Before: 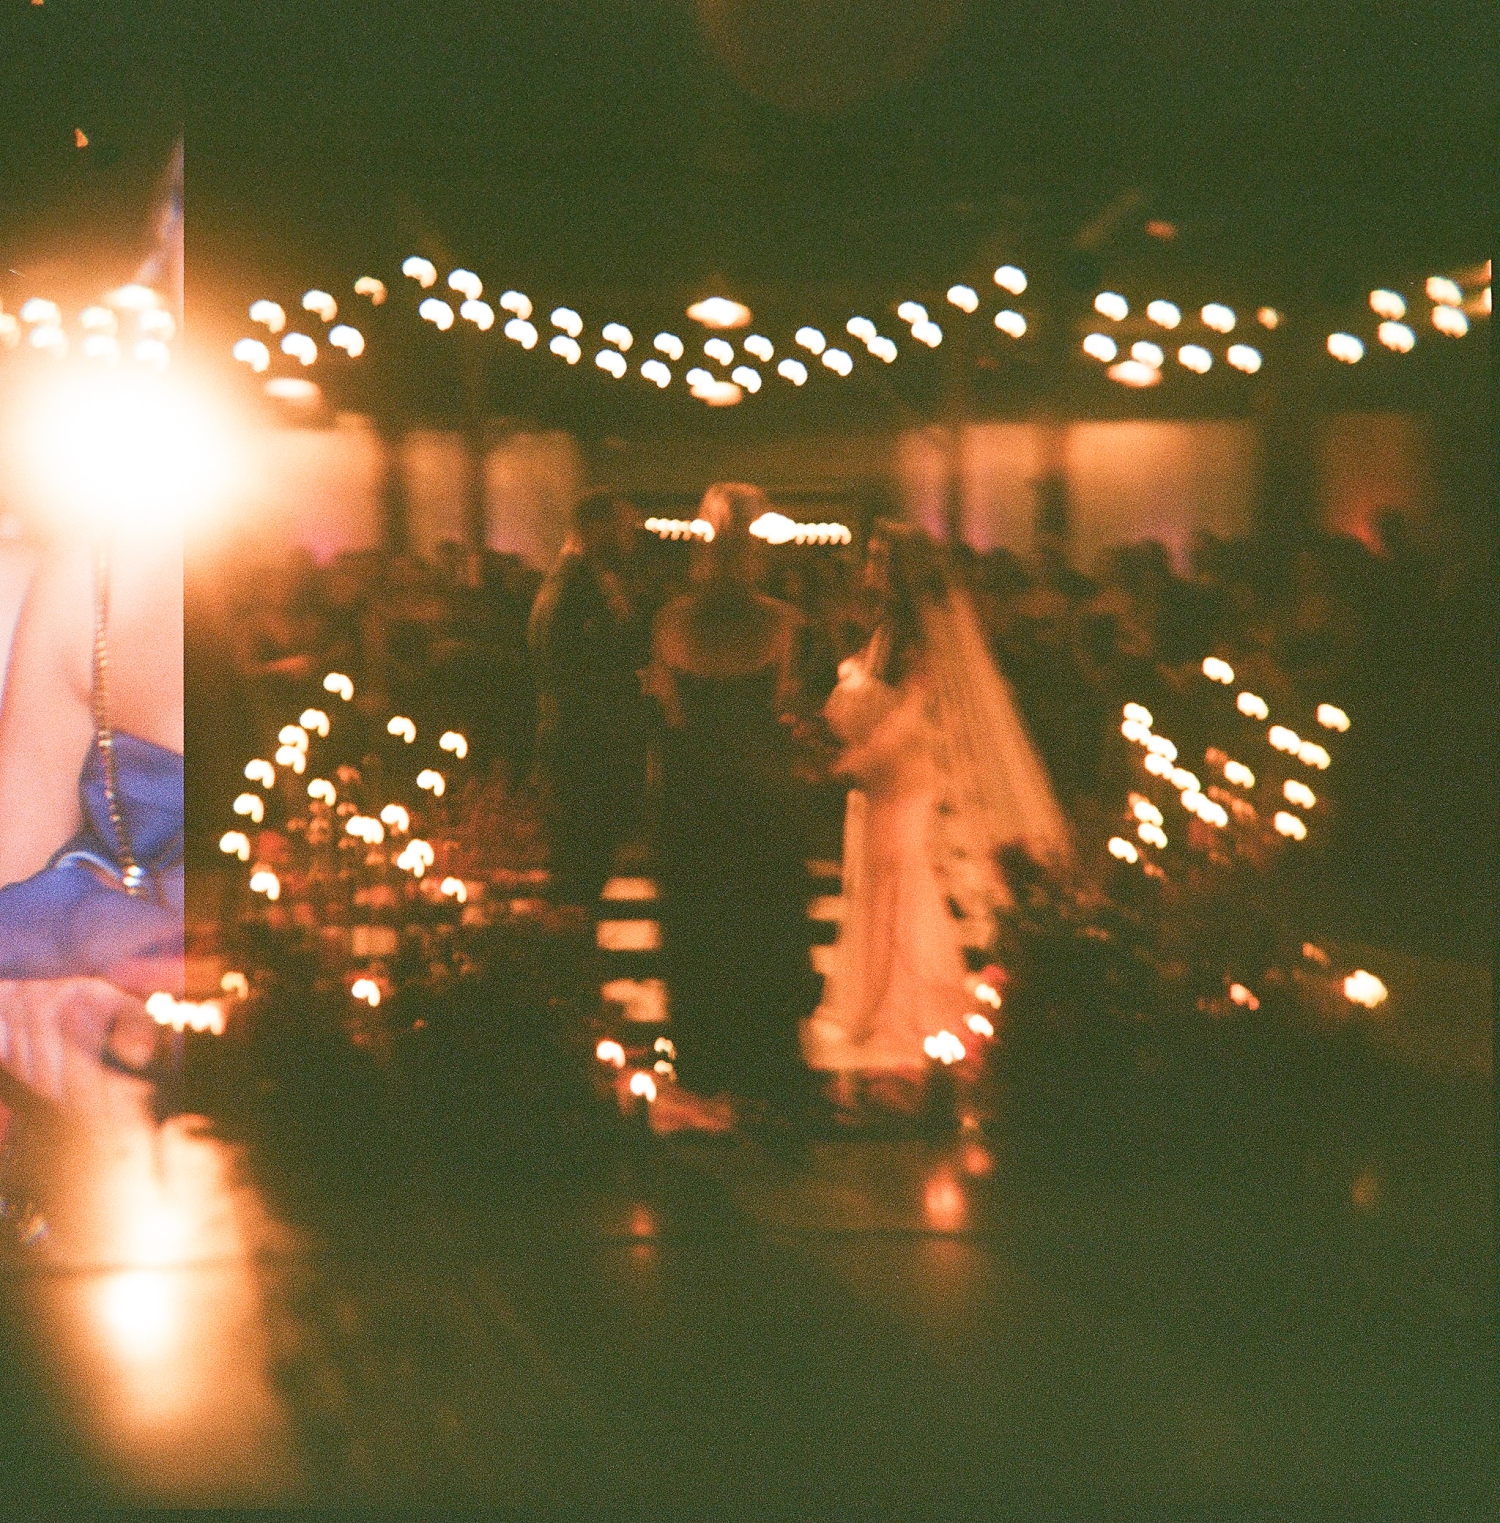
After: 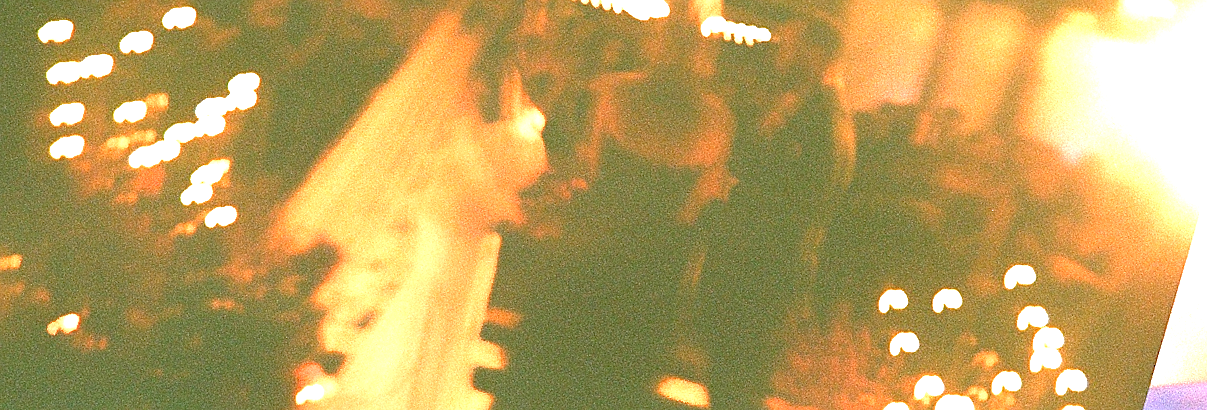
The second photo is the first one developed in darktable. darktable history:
exposure: black level correction 0.001, exposure 1.84 EV, compensate highlight preservation false
sharpen: radius 1.272, amount 0.305, threshold 0
crop and rotate: angle 16.12°, top 30.835%, bottom 35.653%
contrast equalizer: octaves 7, y [[0.6 ×6], [0.55 ×6], [0 ×6], [0 ×6], [0 ×6]], mix -1
